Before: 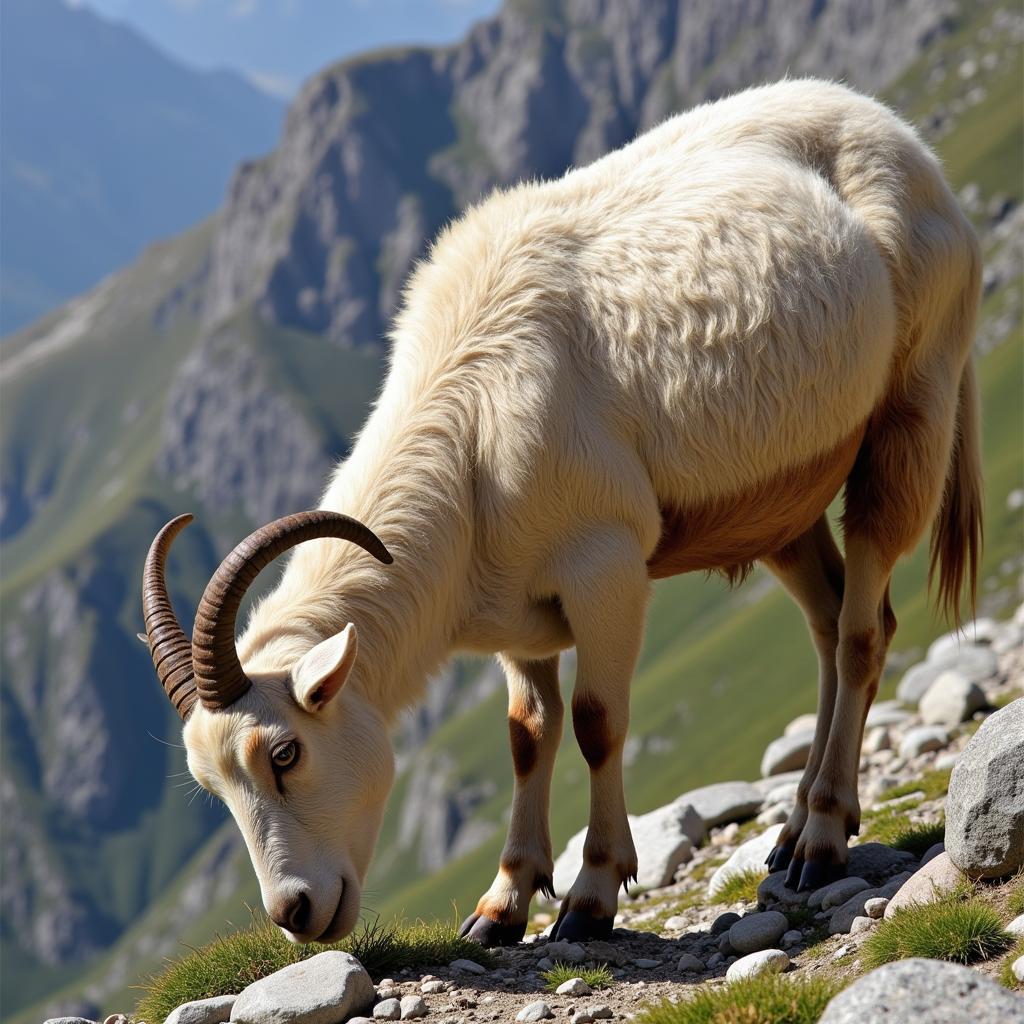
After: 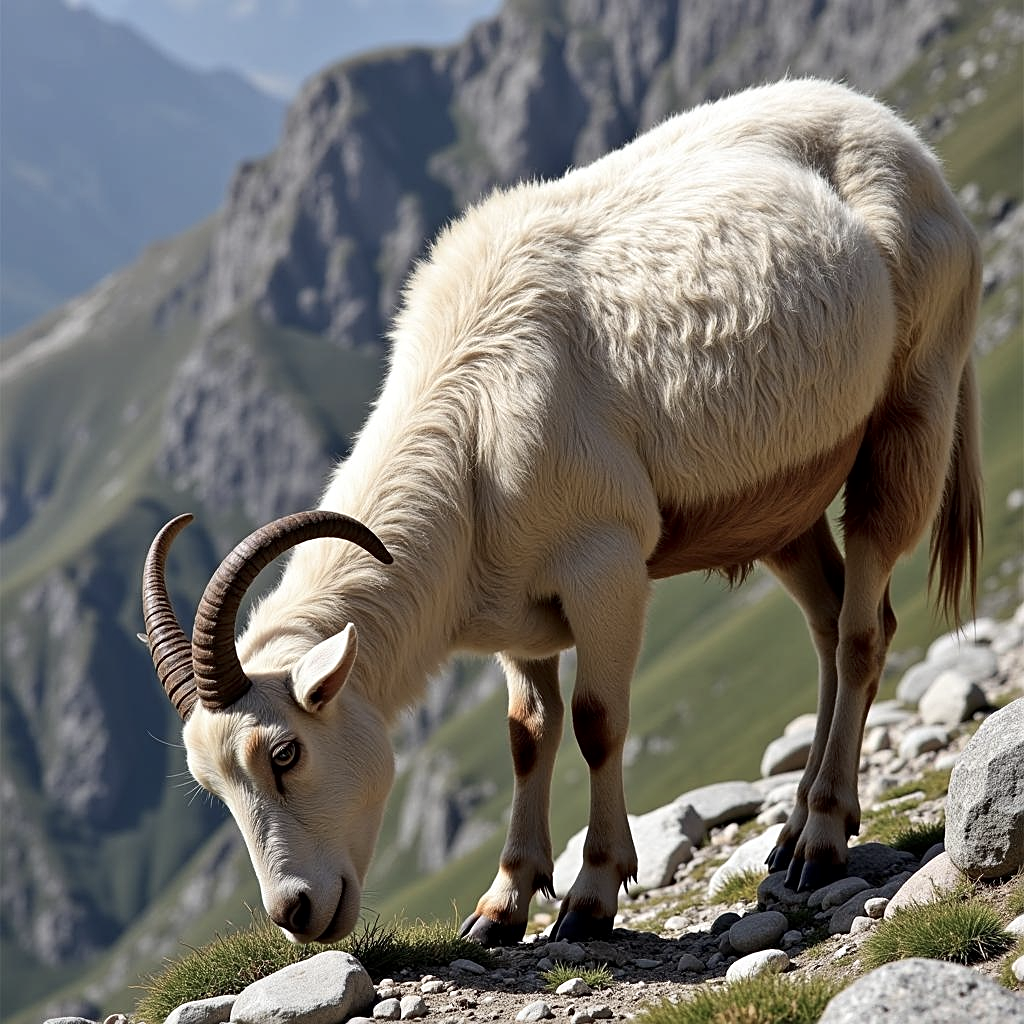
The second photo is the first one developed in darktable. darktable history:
local contrast: mode bilateral grid, contrast 21, coarseness 51, detail 119%, midtone range 0.2
sharpen: on, module defaults
contrast brightness saturation: contrast 0.102, saturation -0.291
